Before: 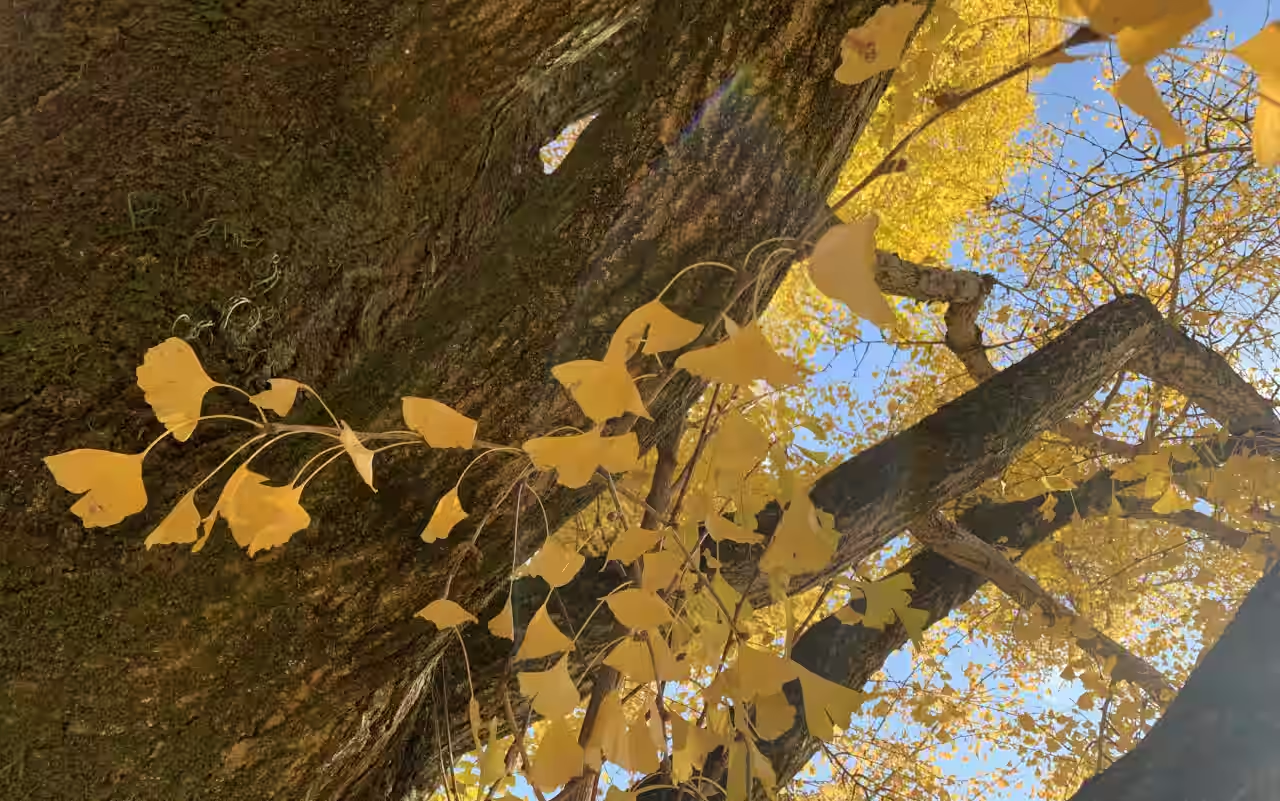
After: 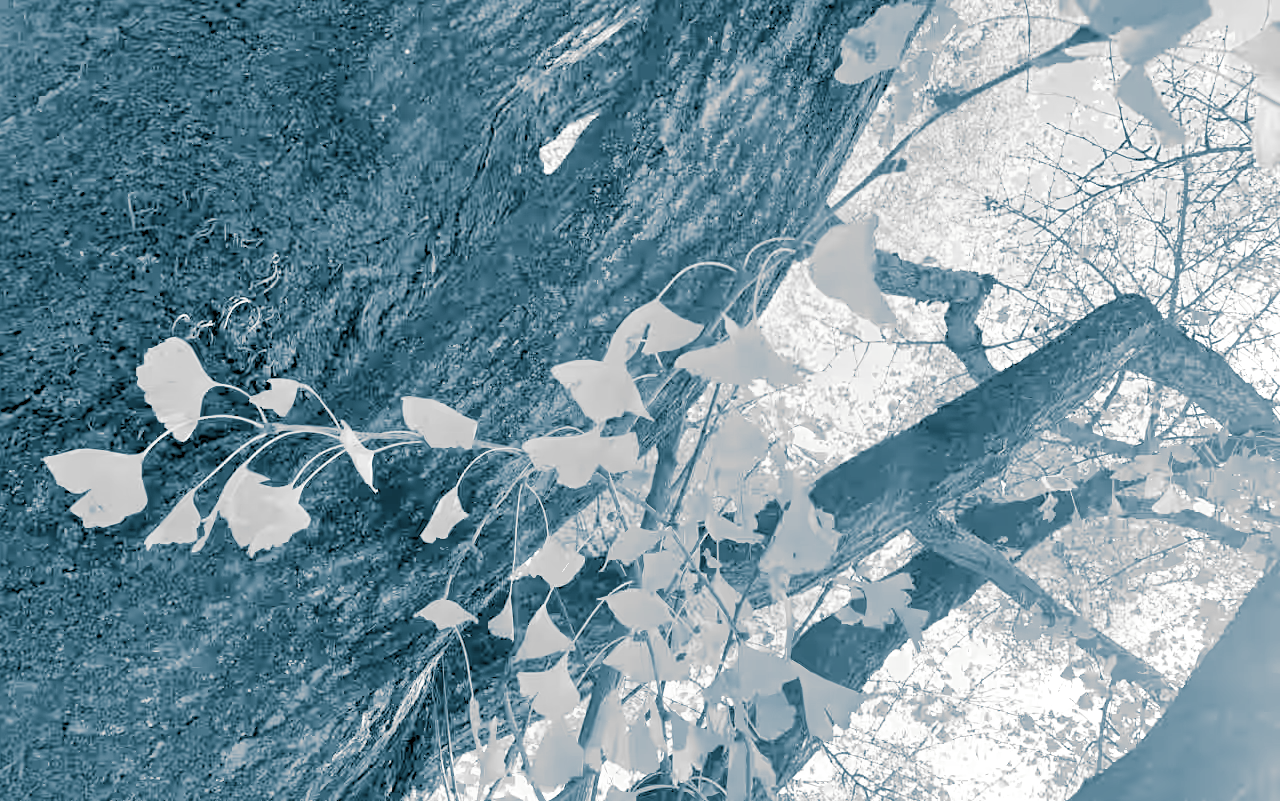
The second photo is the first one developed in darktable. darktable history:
monochrome: a 2.21, b -1.33, size 2.2
split-toning: shadows › hue 212.4°, balance -70
filmic rgb: black relative exposure -7.65 EV, white relative exposure 4.56 EV, hardness 3.61, contrast 1.05
sharpen: amount 0.2
shadows and highlights: on, module defaults
color zones: curves: ch0 [(0.068, 0.464) (0.25, 0.5) (0.48, 0.508) (0.75, 0.536) (0.886, 0.476) (0.967, 0.456)]; ch1 [(0.066, 0.456) (0.25, 0.5) (0.616, 0.508) (0.746, 0.56) (0.934, 0.444)]
exposure: black level correction 0, exposure 1.3 EV, compensate exposure bias true, compensate highlight preservation false
levels: black 3.83%, white 90.64%, levels [0.044, 0.416, 0.908]
